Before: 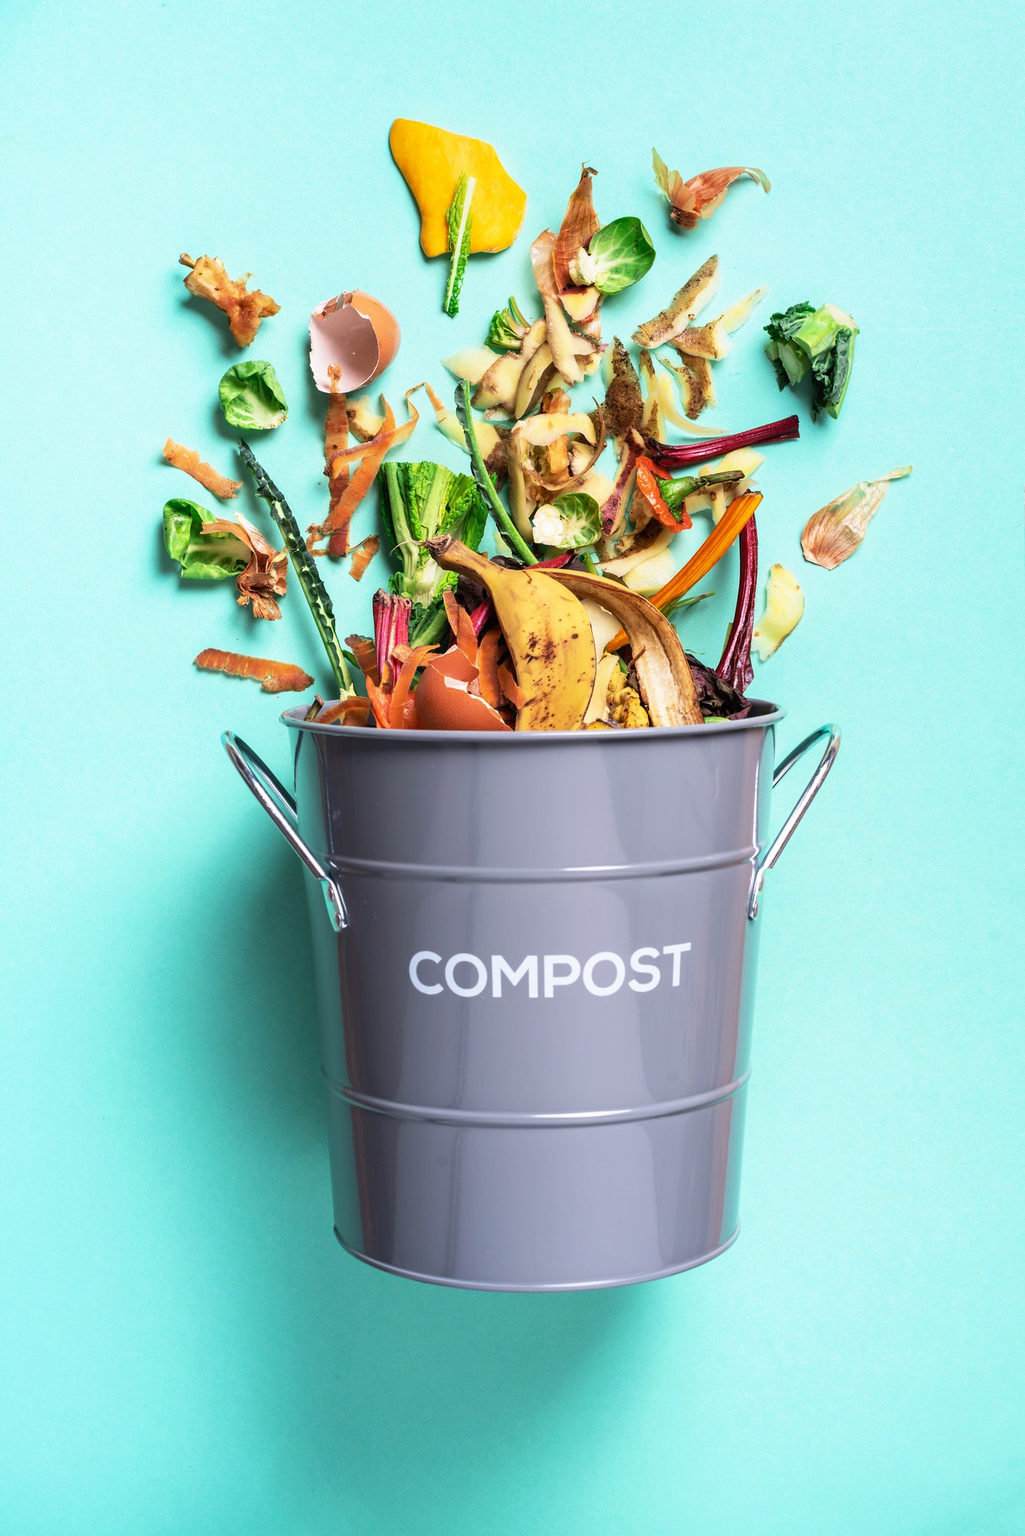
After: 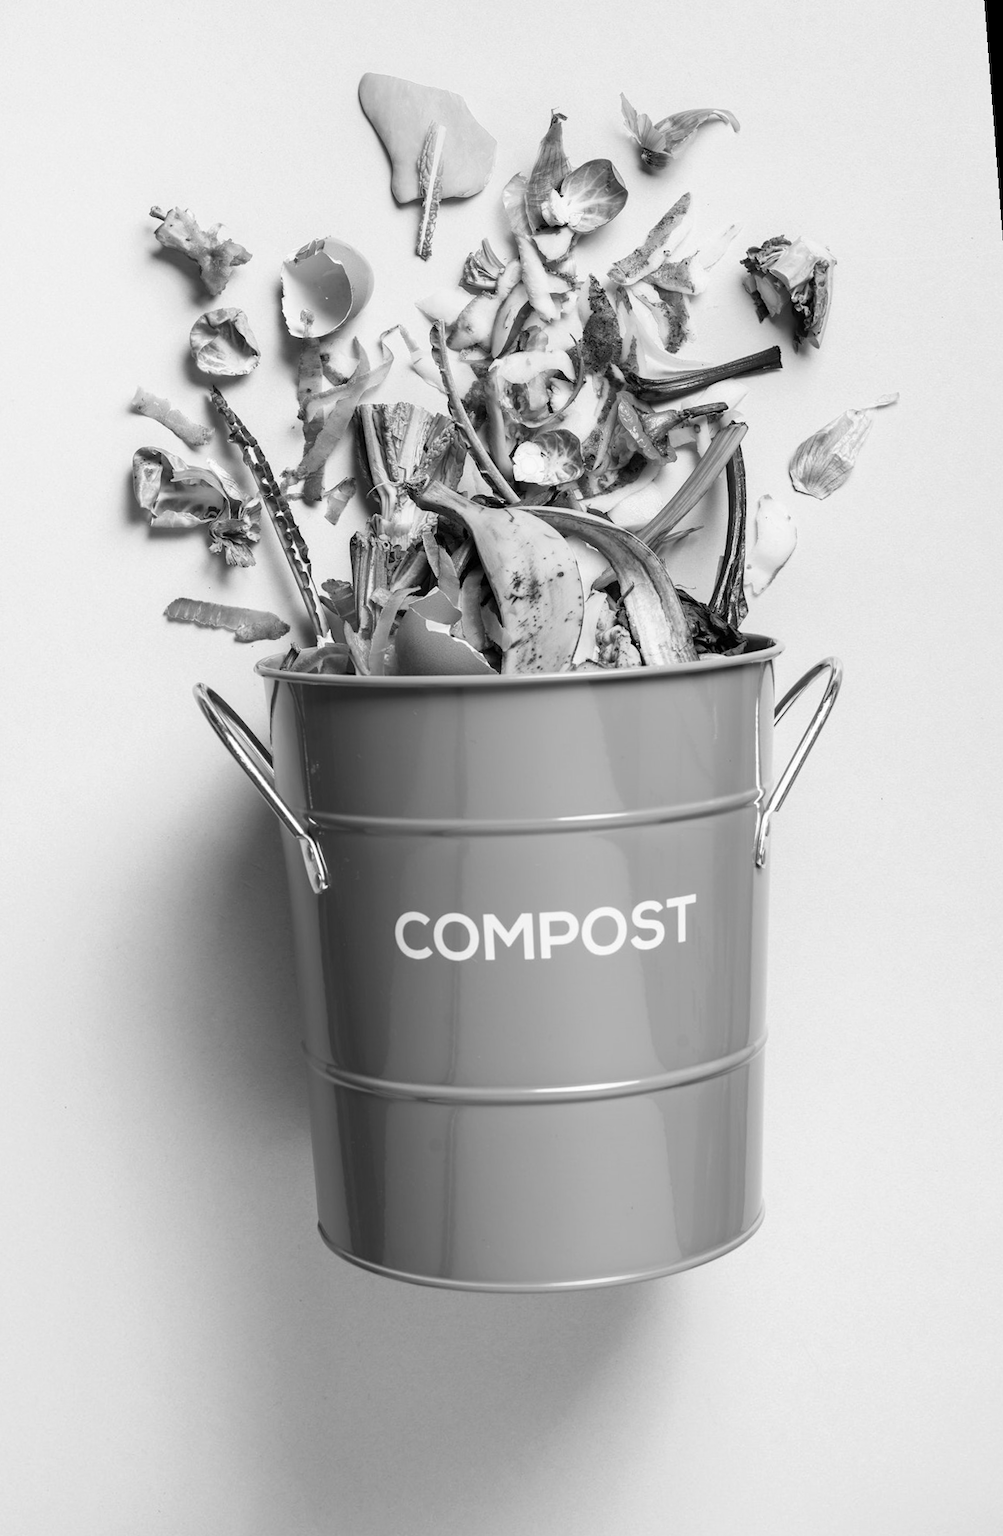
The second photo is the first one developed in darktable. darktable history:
monochrome: on, module defaults
rotate and perspective: rotation -1.68°, lens shift (vertical) -0.146, crop left 0.049, crop right 0.912, crop top 0.032, crop bottom 0.96
